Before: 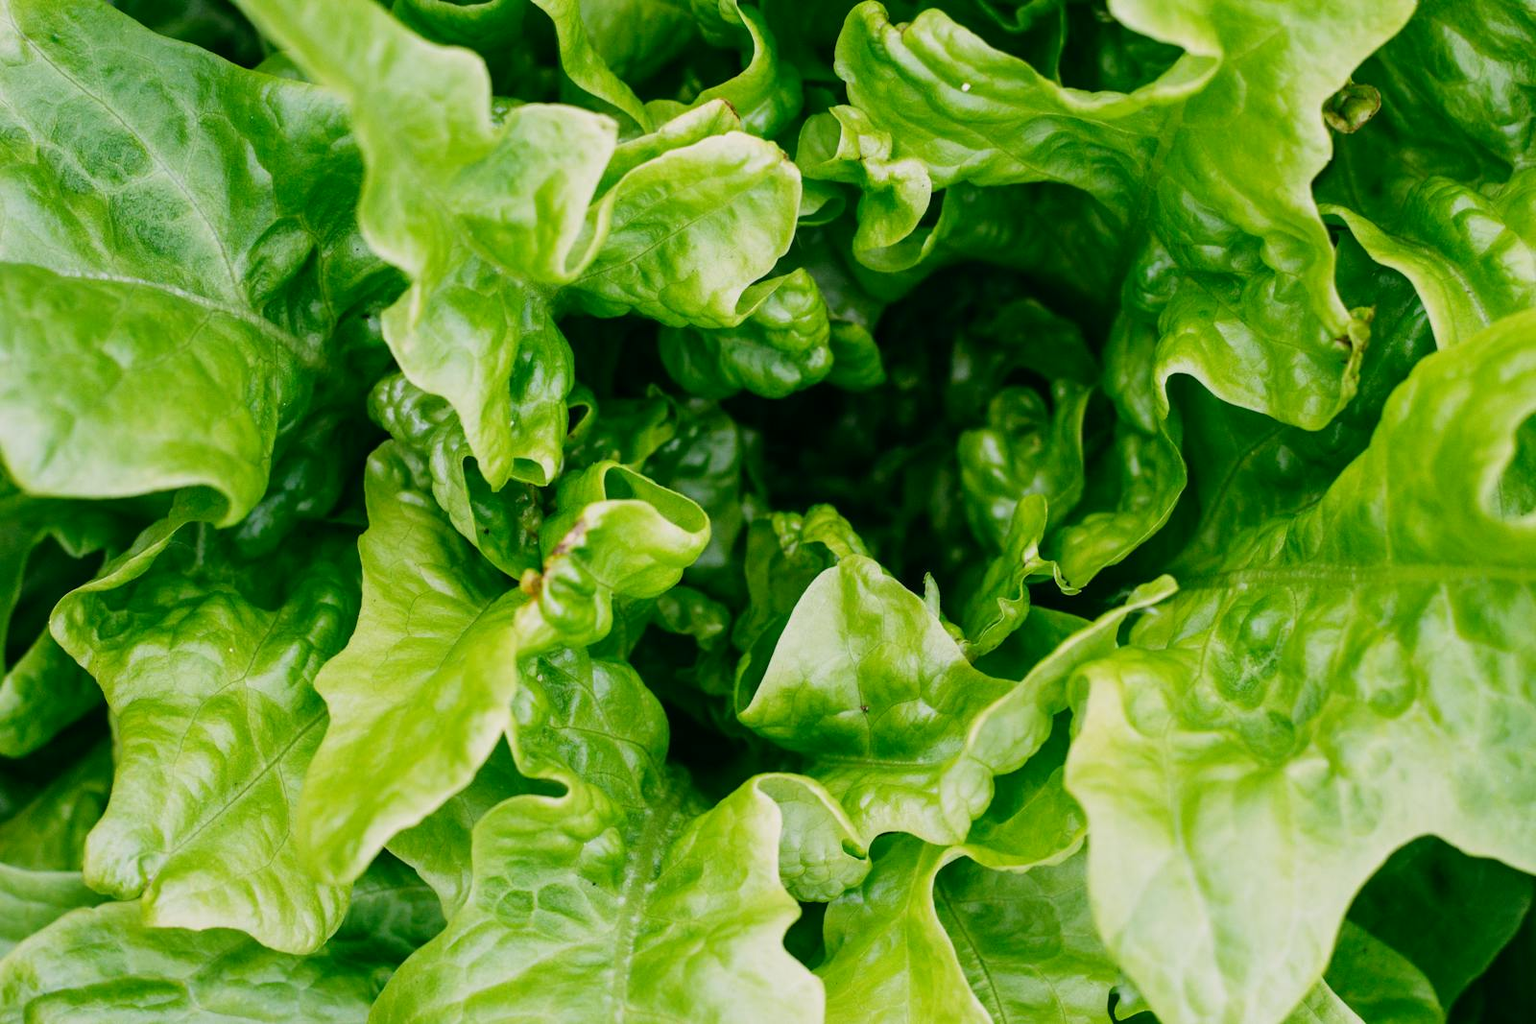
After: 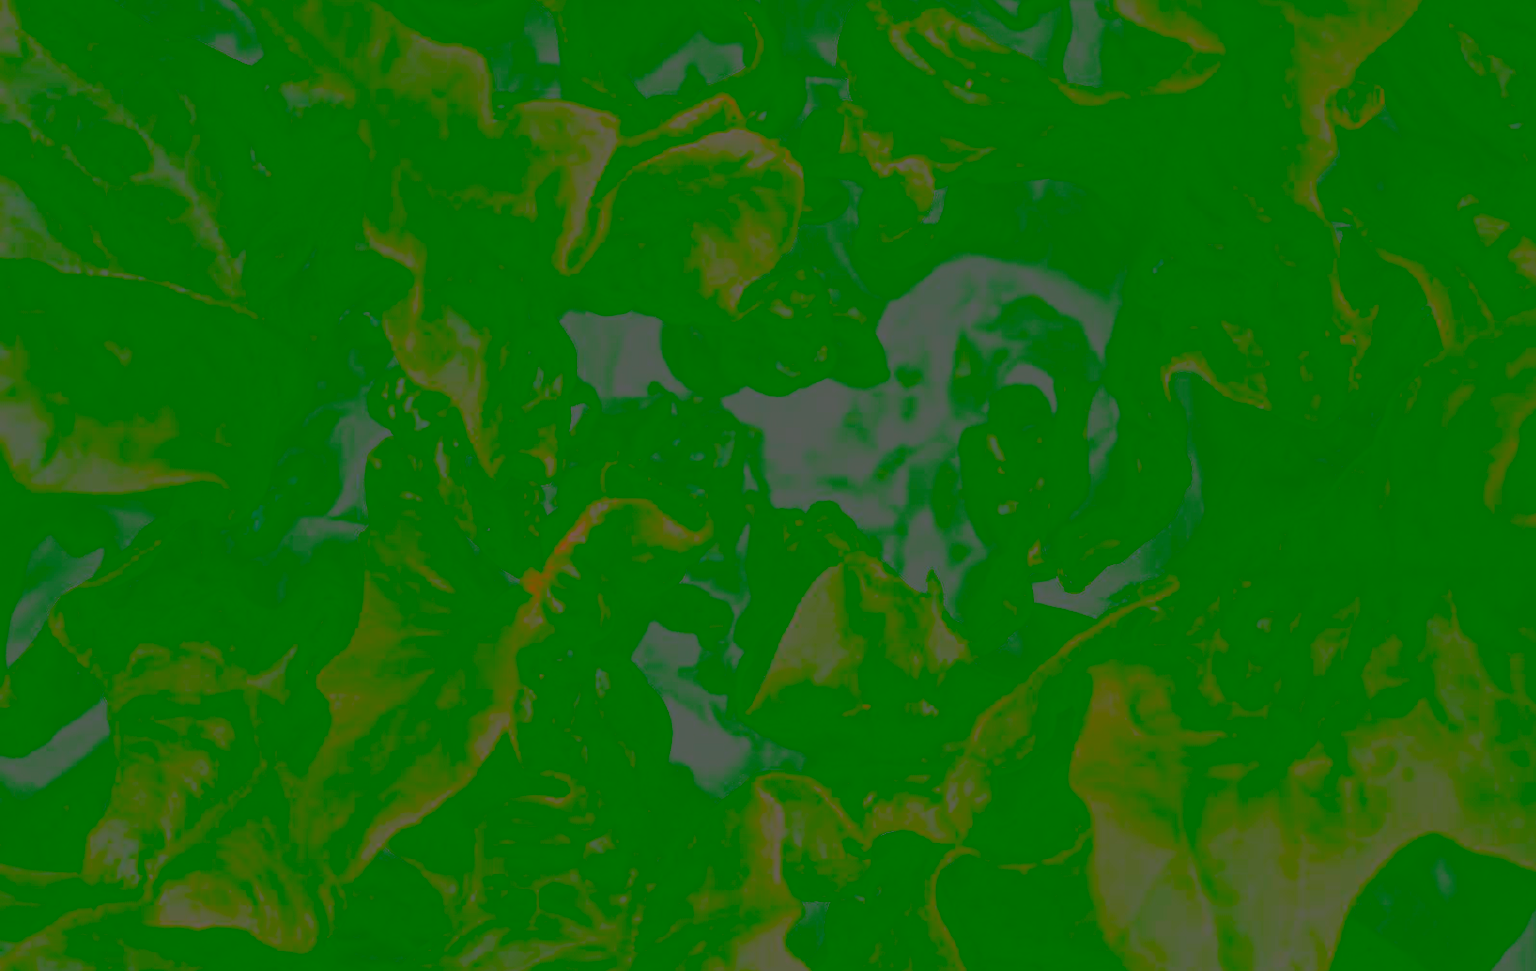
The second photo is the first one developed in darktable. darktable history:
crop: top 0.384%, right 0.255%, bottom 5.048%
local contrast: on, module defaults
contrast brightness saturation: contrast -0.986, brightness -0.176, saturation 0.746
